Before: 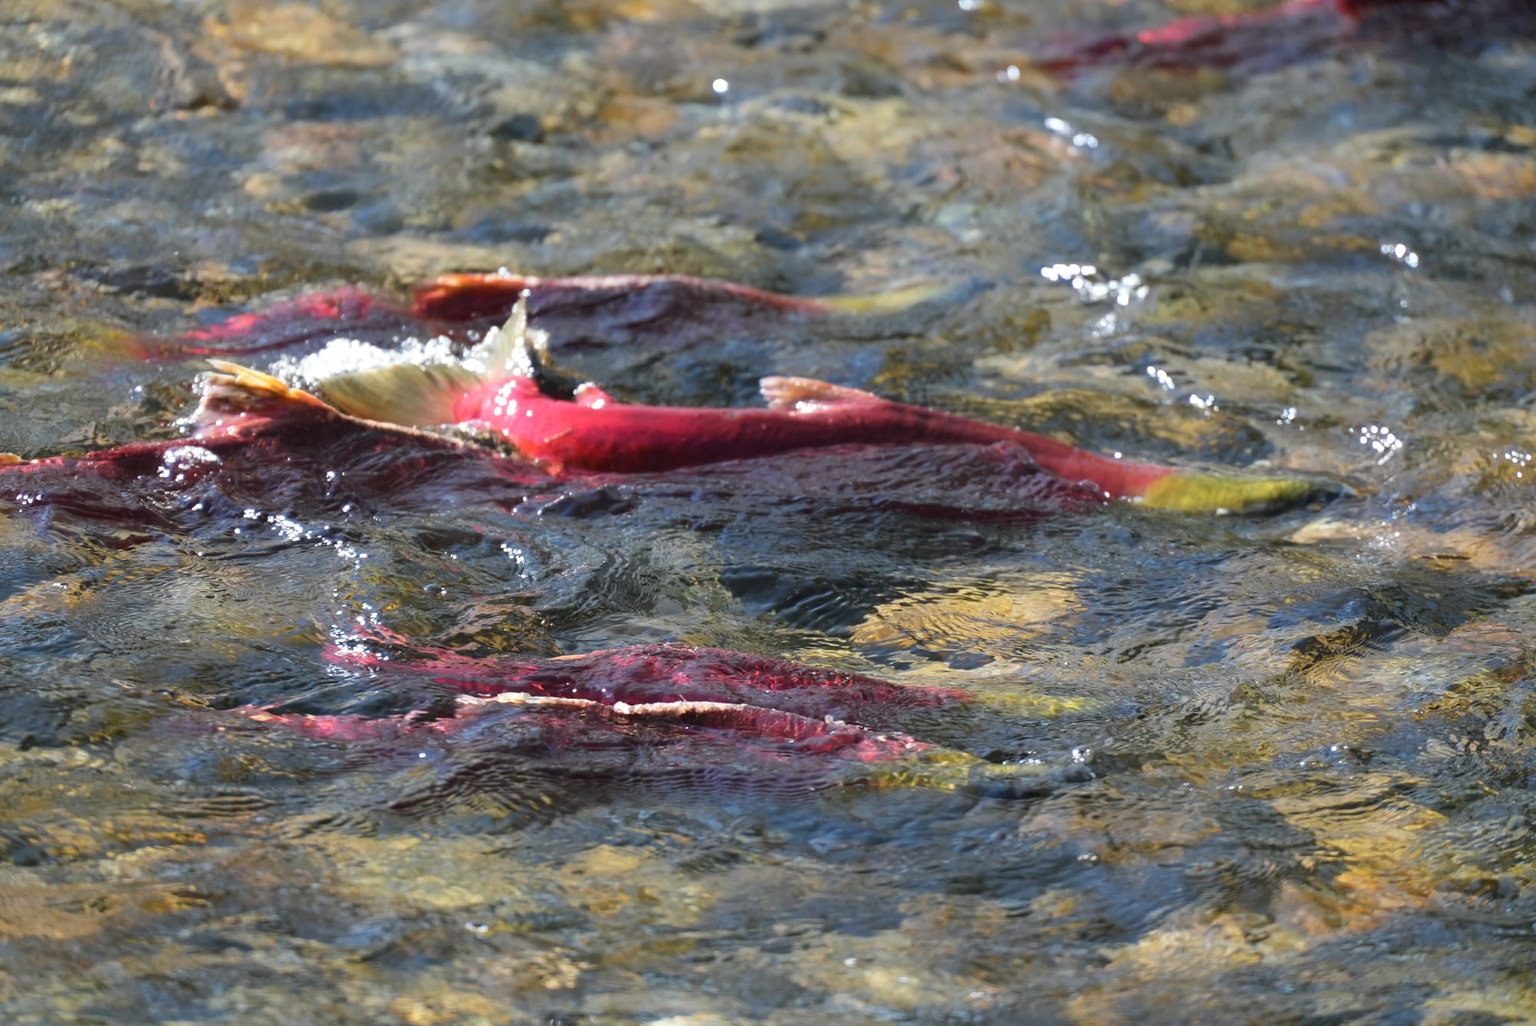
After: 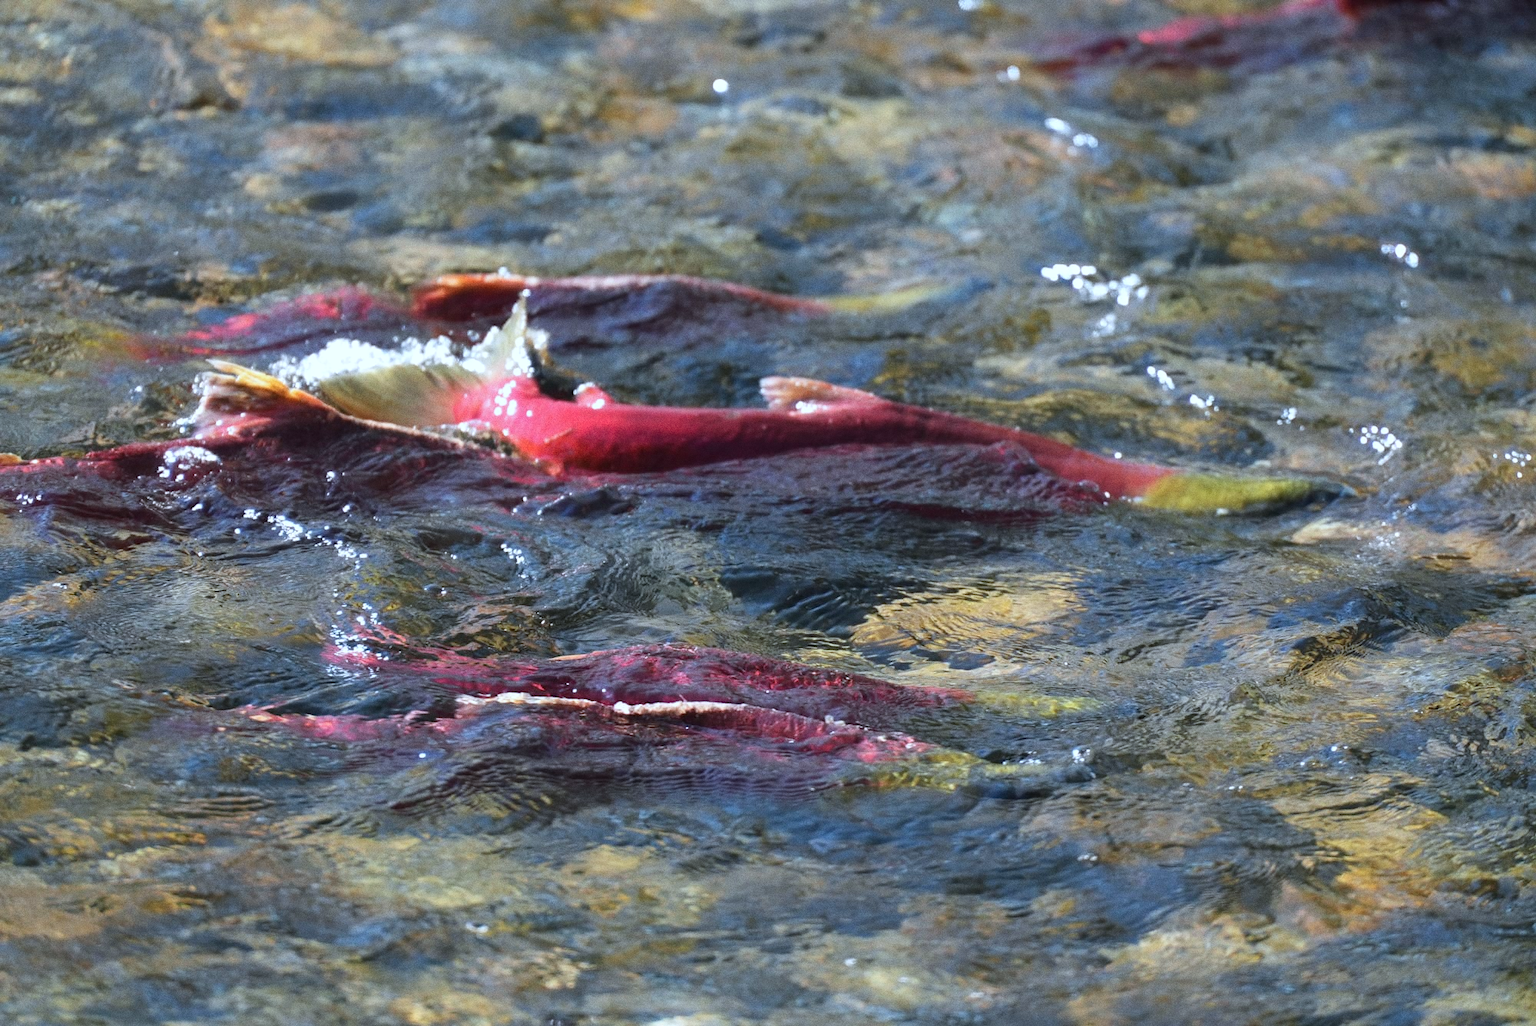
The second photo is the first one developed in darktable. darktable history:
grain: coarseness 0.09 ISO
color calibration: illuminant custom, x 0.368, y 0.373, temperature 4330.32 K
